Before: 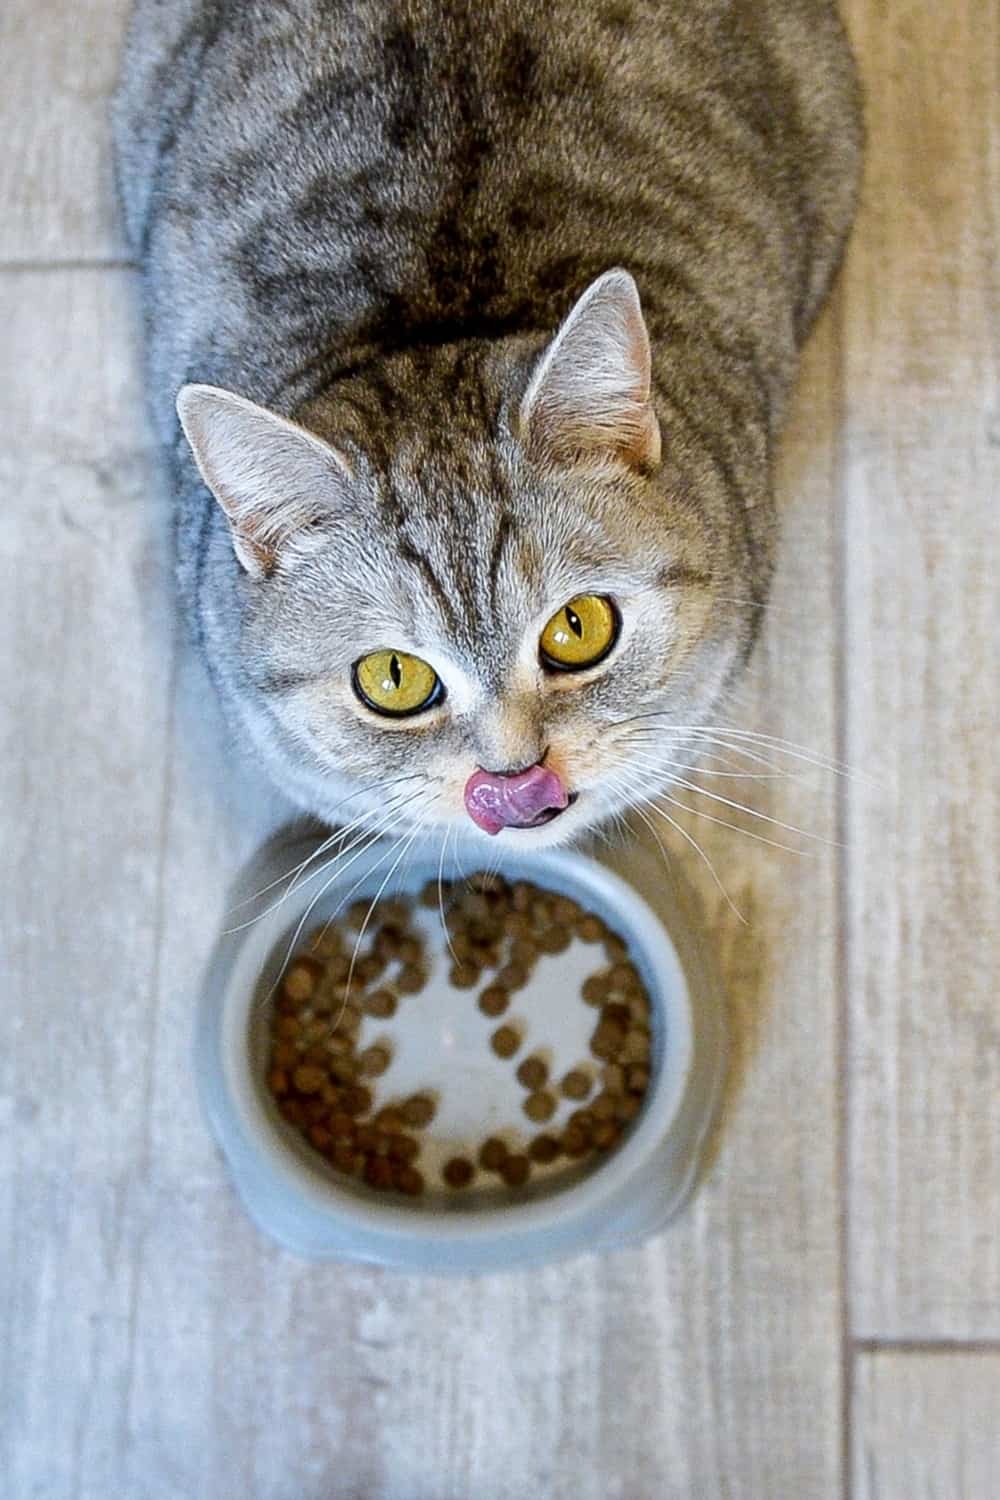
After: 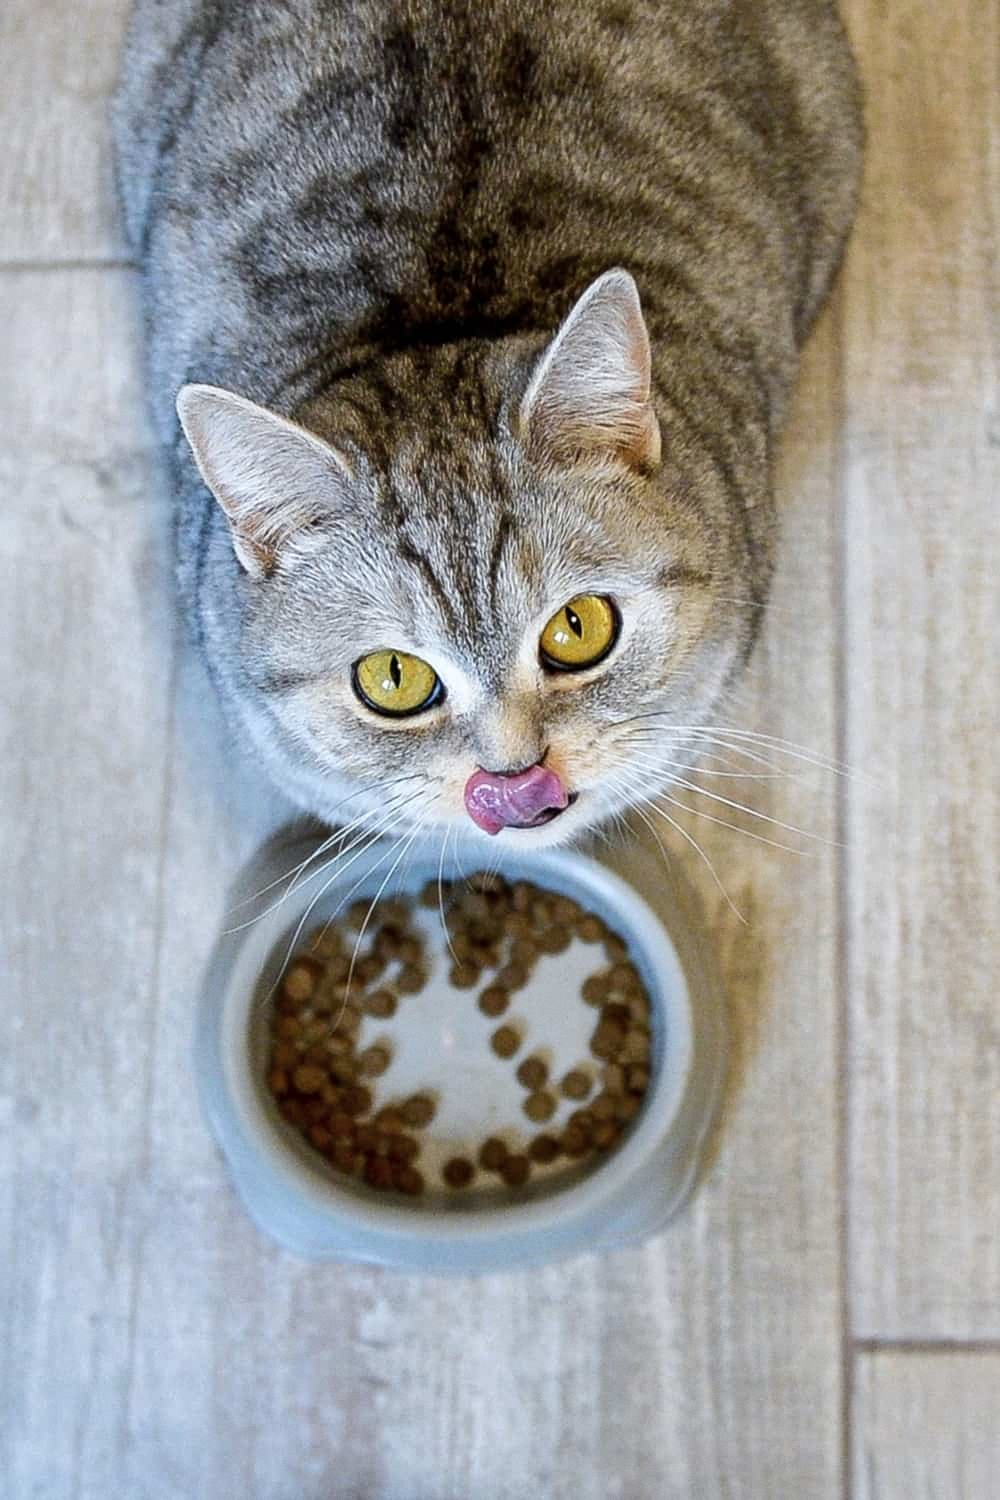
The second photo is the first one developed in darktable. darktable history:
color zones: curves: ch0 [(0, 0.5) (0.143, 0.52) (0.286, 0.5) (0.429, 0.5) (0.571, 0.5) (0.714, 0.5) (0.857, 0.5) (1, 0.5)]; ch1 [(0, 0.489) (0.155, 0.45) (0.286, 0.466) (0.429, 0.5) (0.571, 0.5) (0.714, 0.5) (0.857, 0.5) (1, 0.489)]
grain: coarseness 0.09 ISO, strength 10%
